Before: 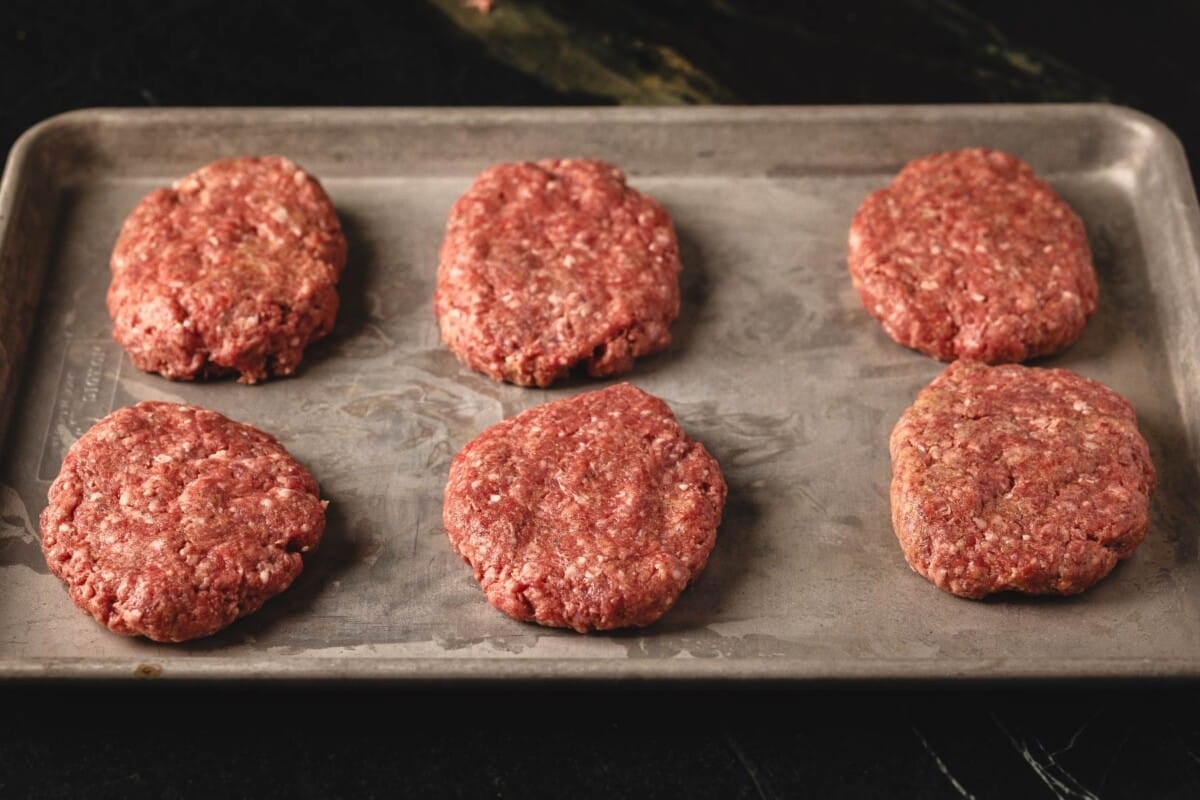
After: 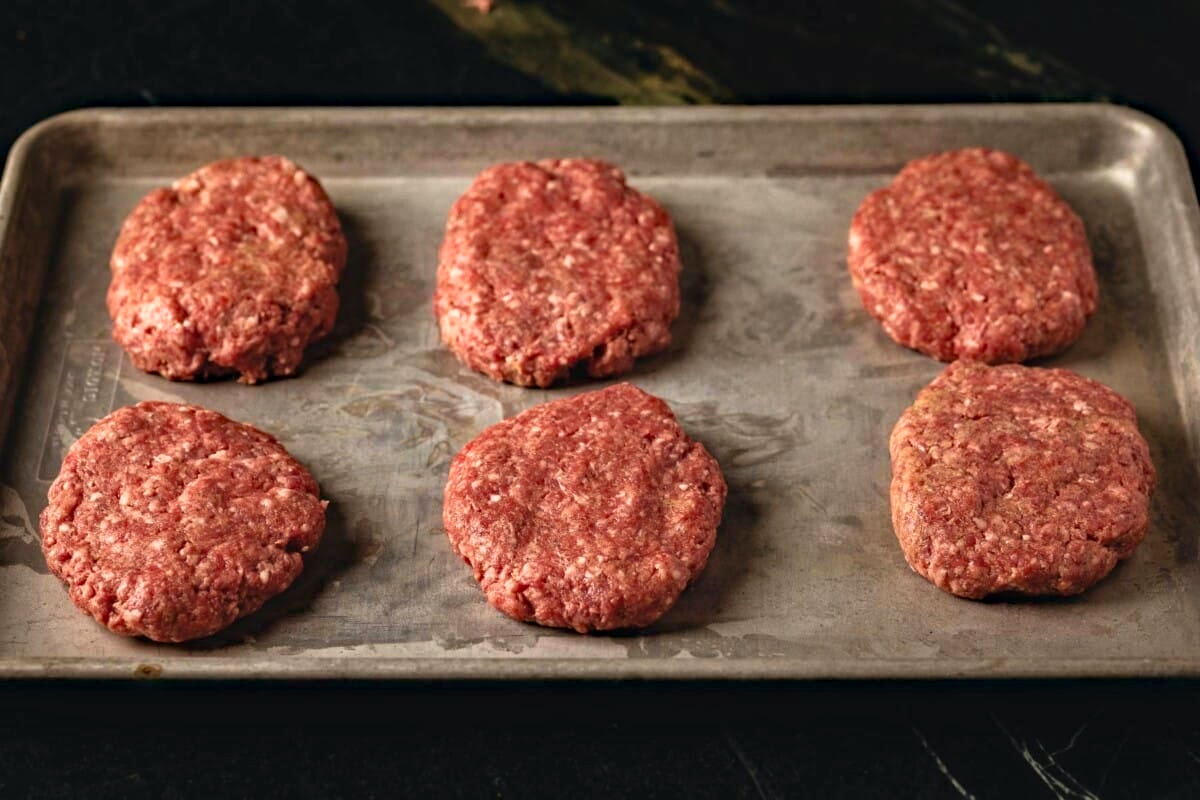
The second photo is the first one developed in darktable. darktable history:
velvia: on, module defaults
haze removal: strength 0.29, distance 0.25, compatibility mode true, adaptive false
